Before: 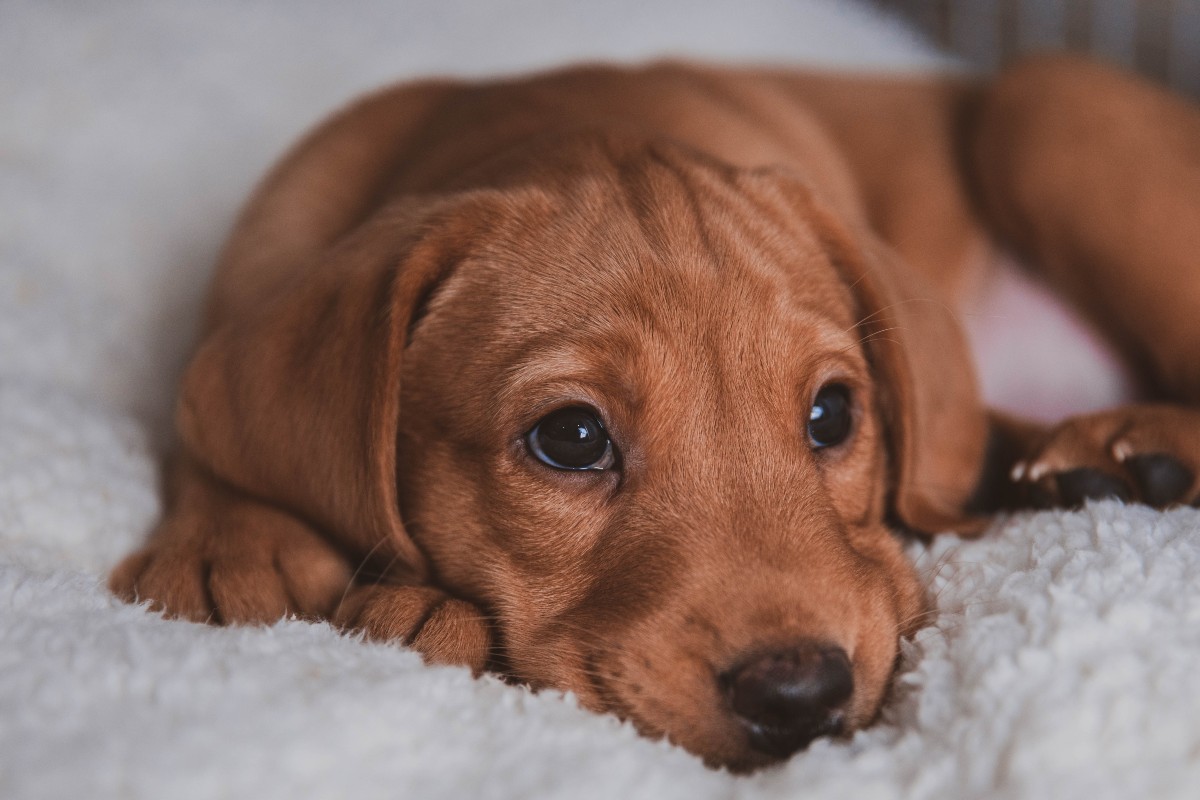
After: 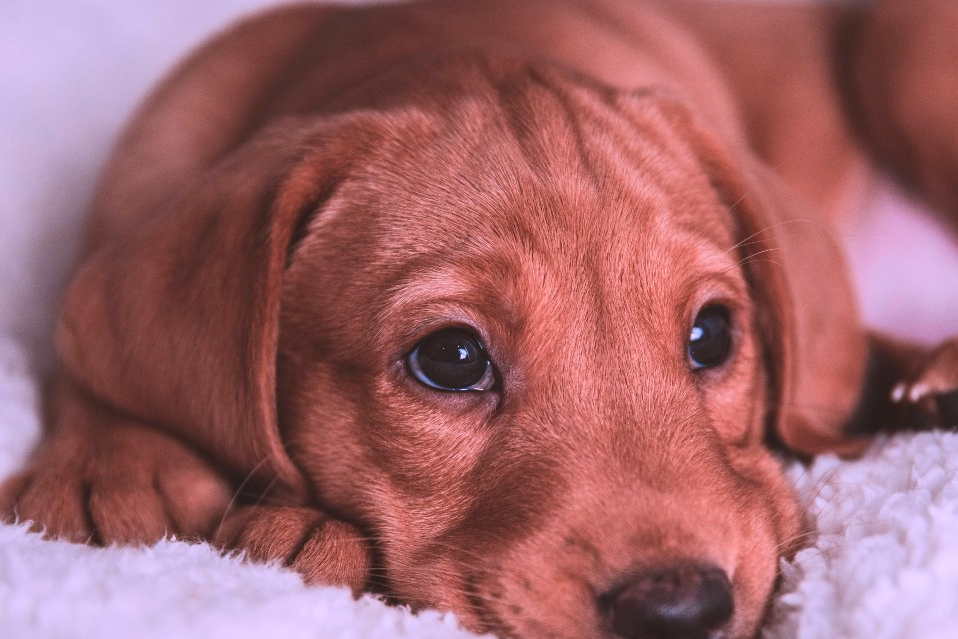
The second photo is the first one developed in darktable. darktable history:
contrast brightness saturation: contrast 0.2, brightness 0.16, saturation 0.22
bloom: size 15%, threshold 97%, strength 7%
color correction: highlights a* 15.46, highlights b* -20.56
crop and rotate: left 10.071%, top 10.071%, right 10.02%, bottom 10.02%
